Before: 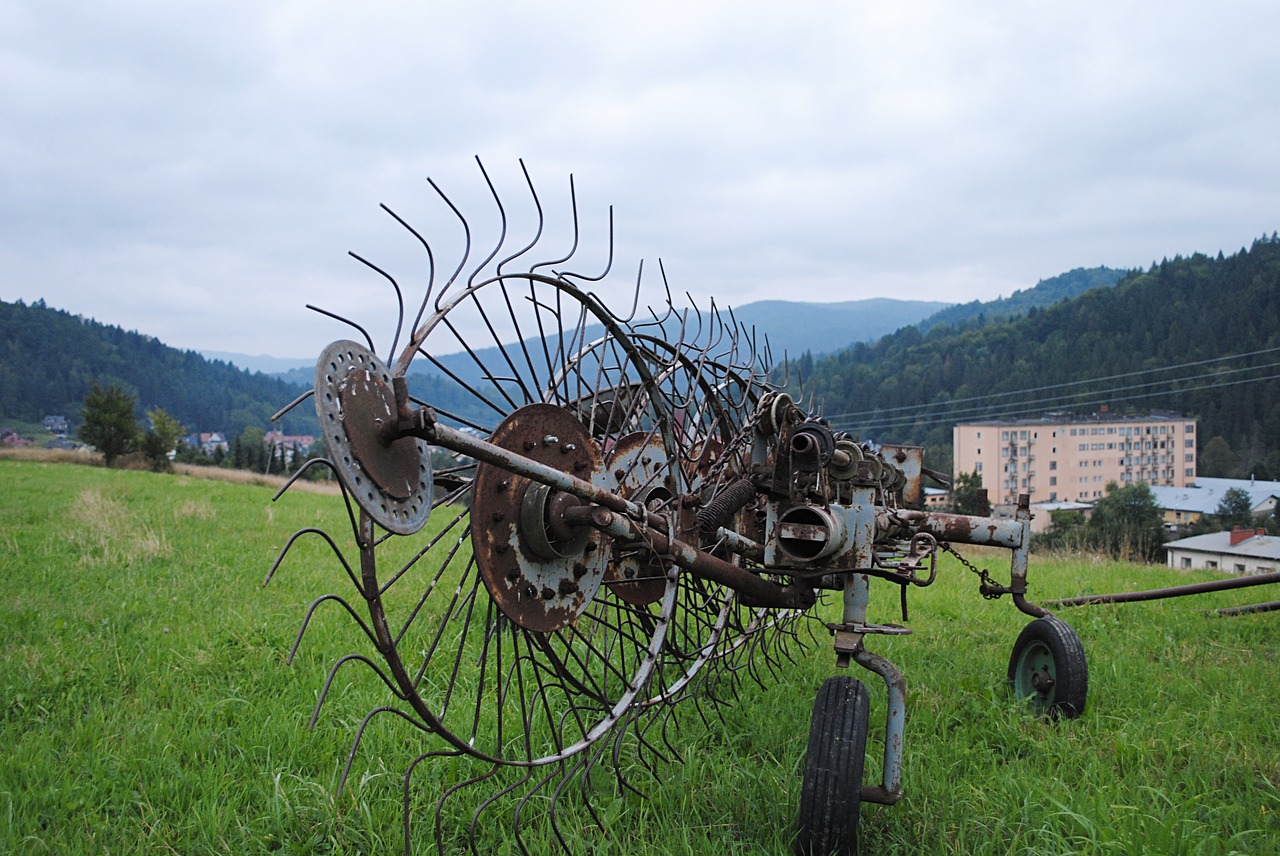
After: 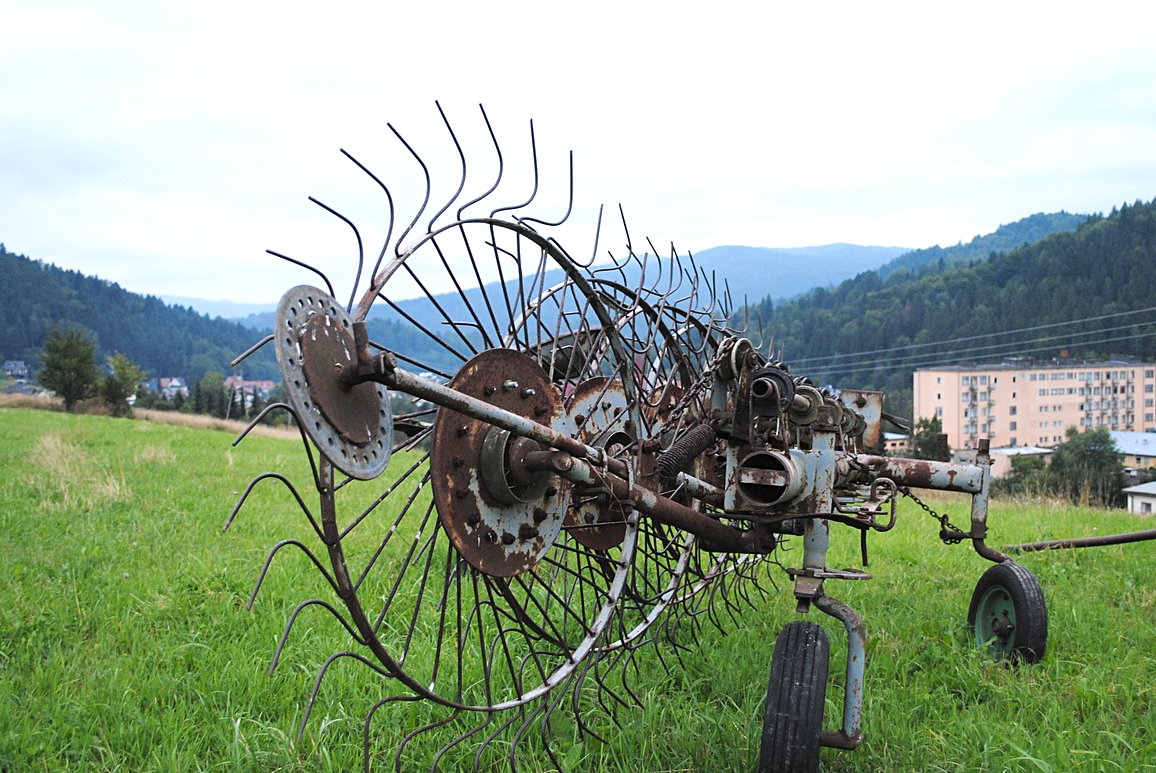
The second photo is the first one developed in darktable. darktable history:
crop: left 3.189%, top 6.457%, right 6.475%, bottom 3.232%
exposure: exposure 0.607 EV, compensate highlight preservation false
